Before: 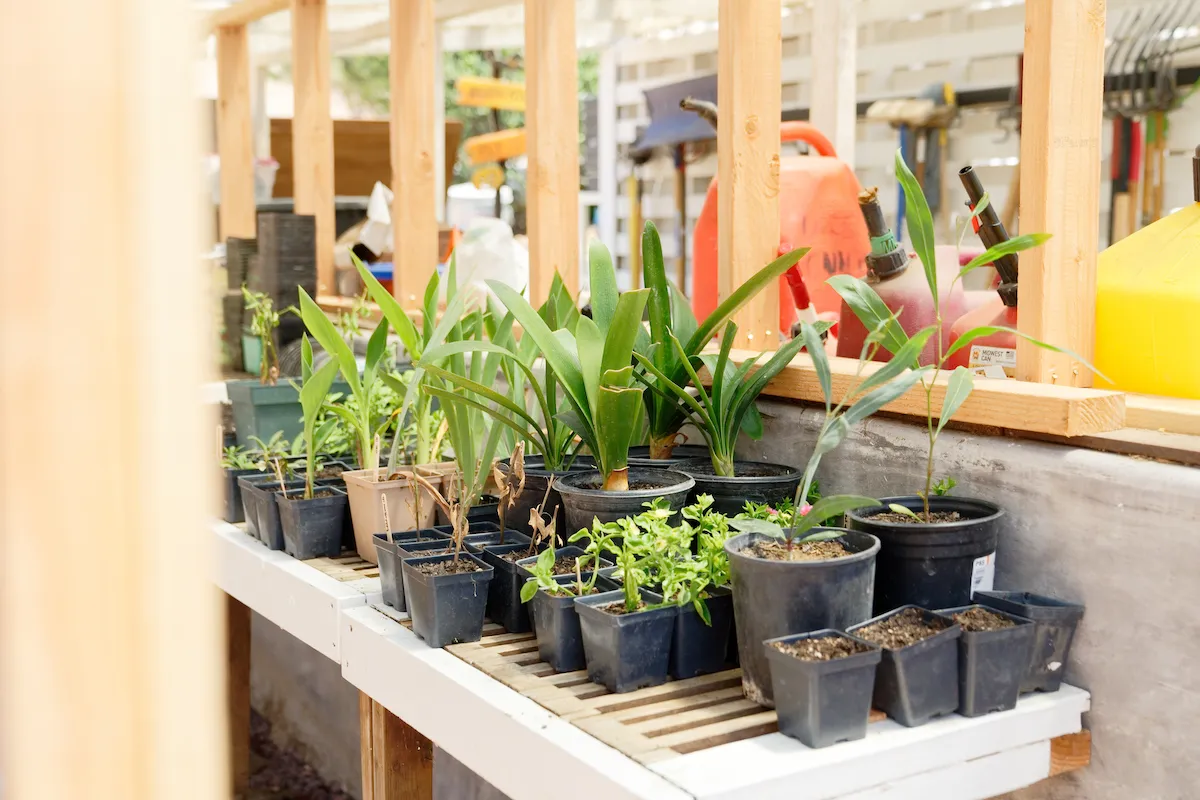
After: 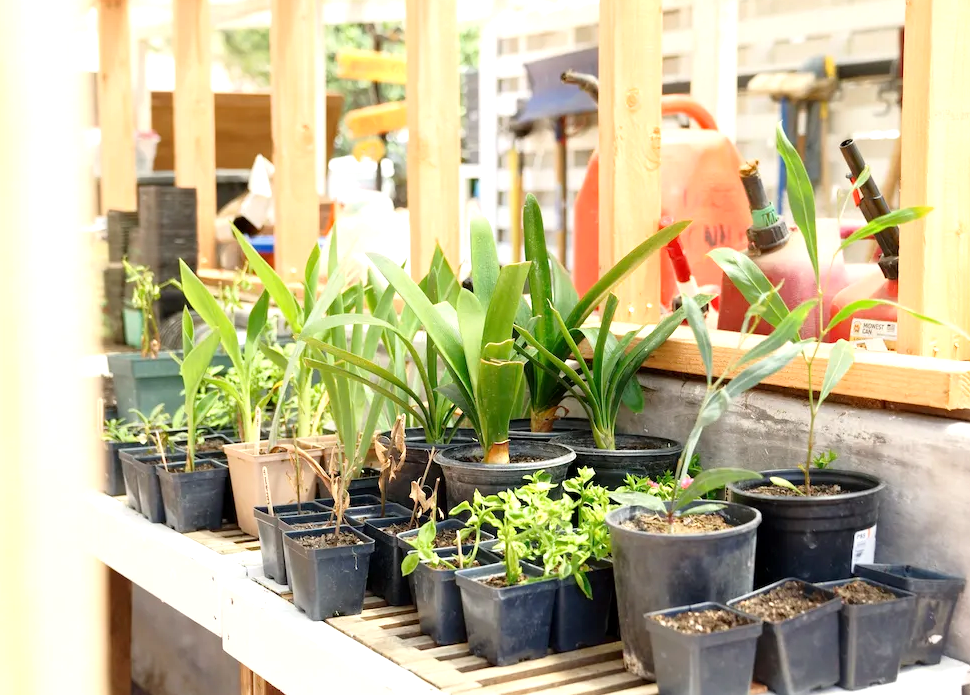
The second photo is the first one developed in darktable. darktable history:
crop: left 9.929%, top 3.475%, right 9.188%, bottom 9.529%
exposure: black level correction 0.001, exposure 0.5 EV, compensate exposure bias true, compensate highlight preservation false
